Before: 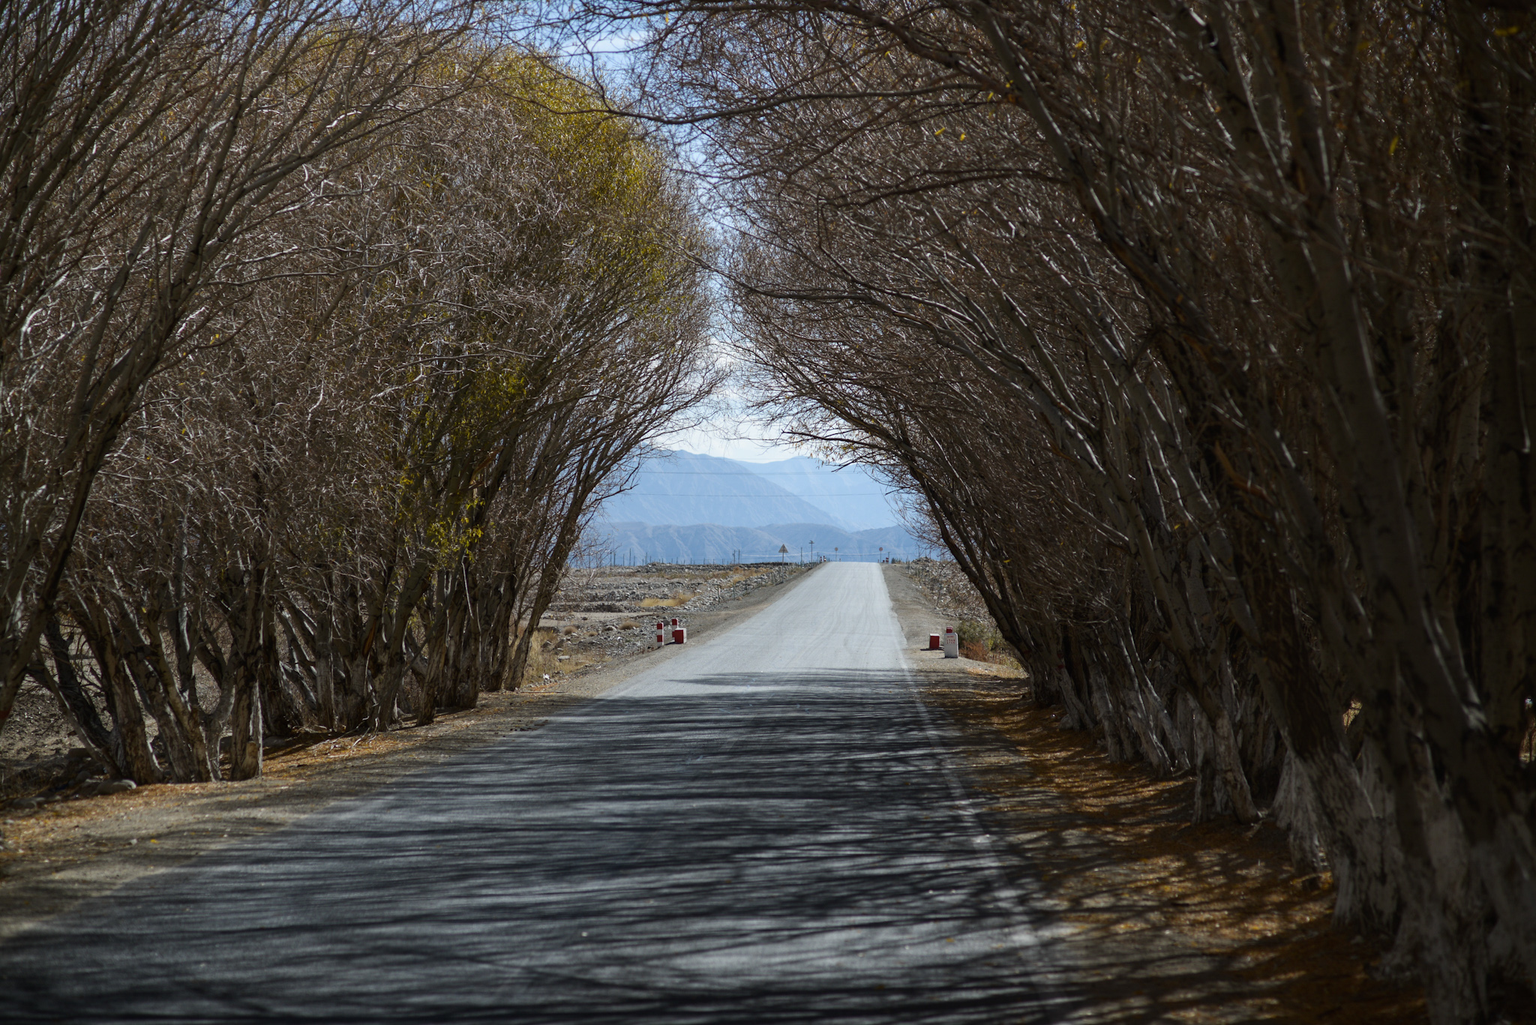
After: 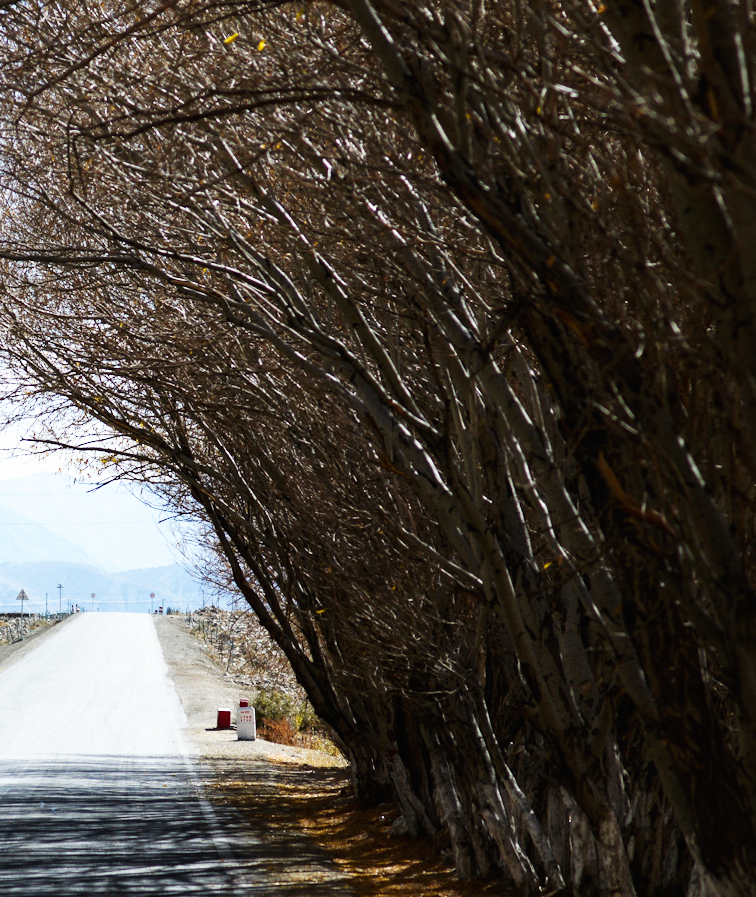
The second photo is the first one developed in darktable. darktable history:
base curve: curves: ch0 [(0, 0) (0.007, 0.004) (0.027, 0.03) (0.046, 0.07) (0.207, 0.54) (0.442, 0.872) (0.673, 0.972) (1, 1)], preserve colors none
crop and rotate: left 49.936%, top 10.094%, right 13.136%, bottom 24.256%
